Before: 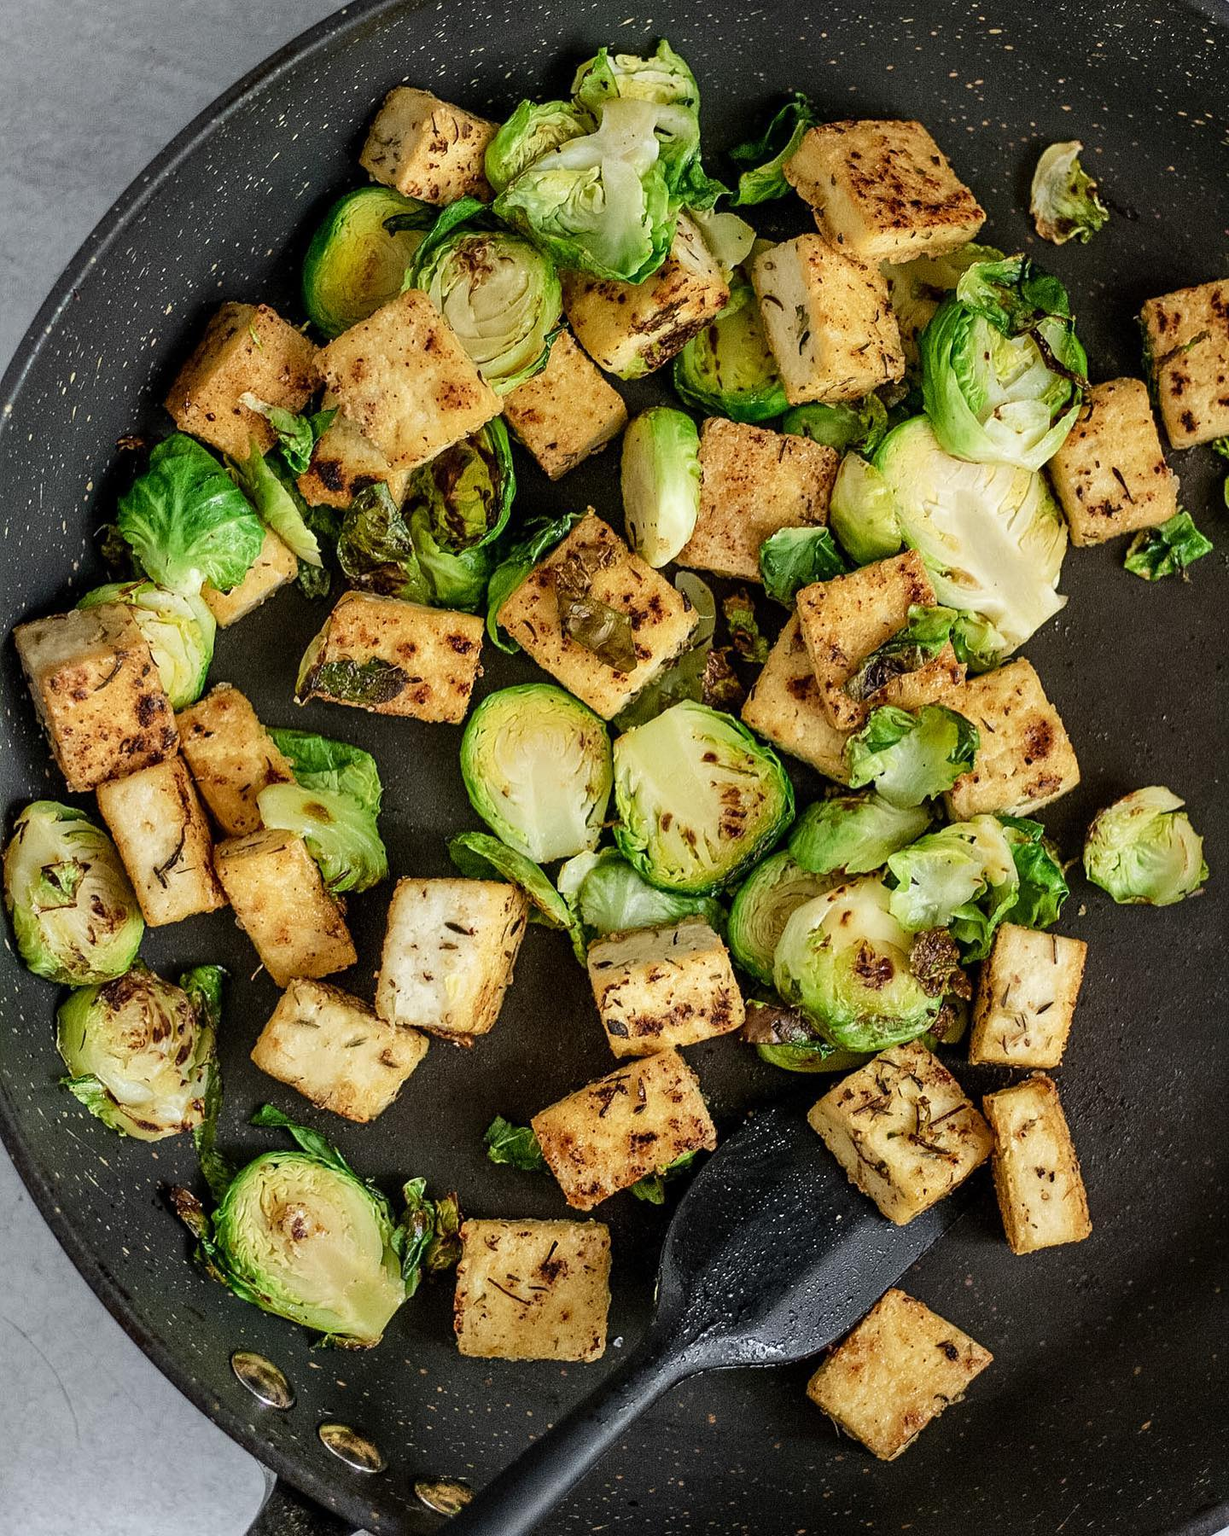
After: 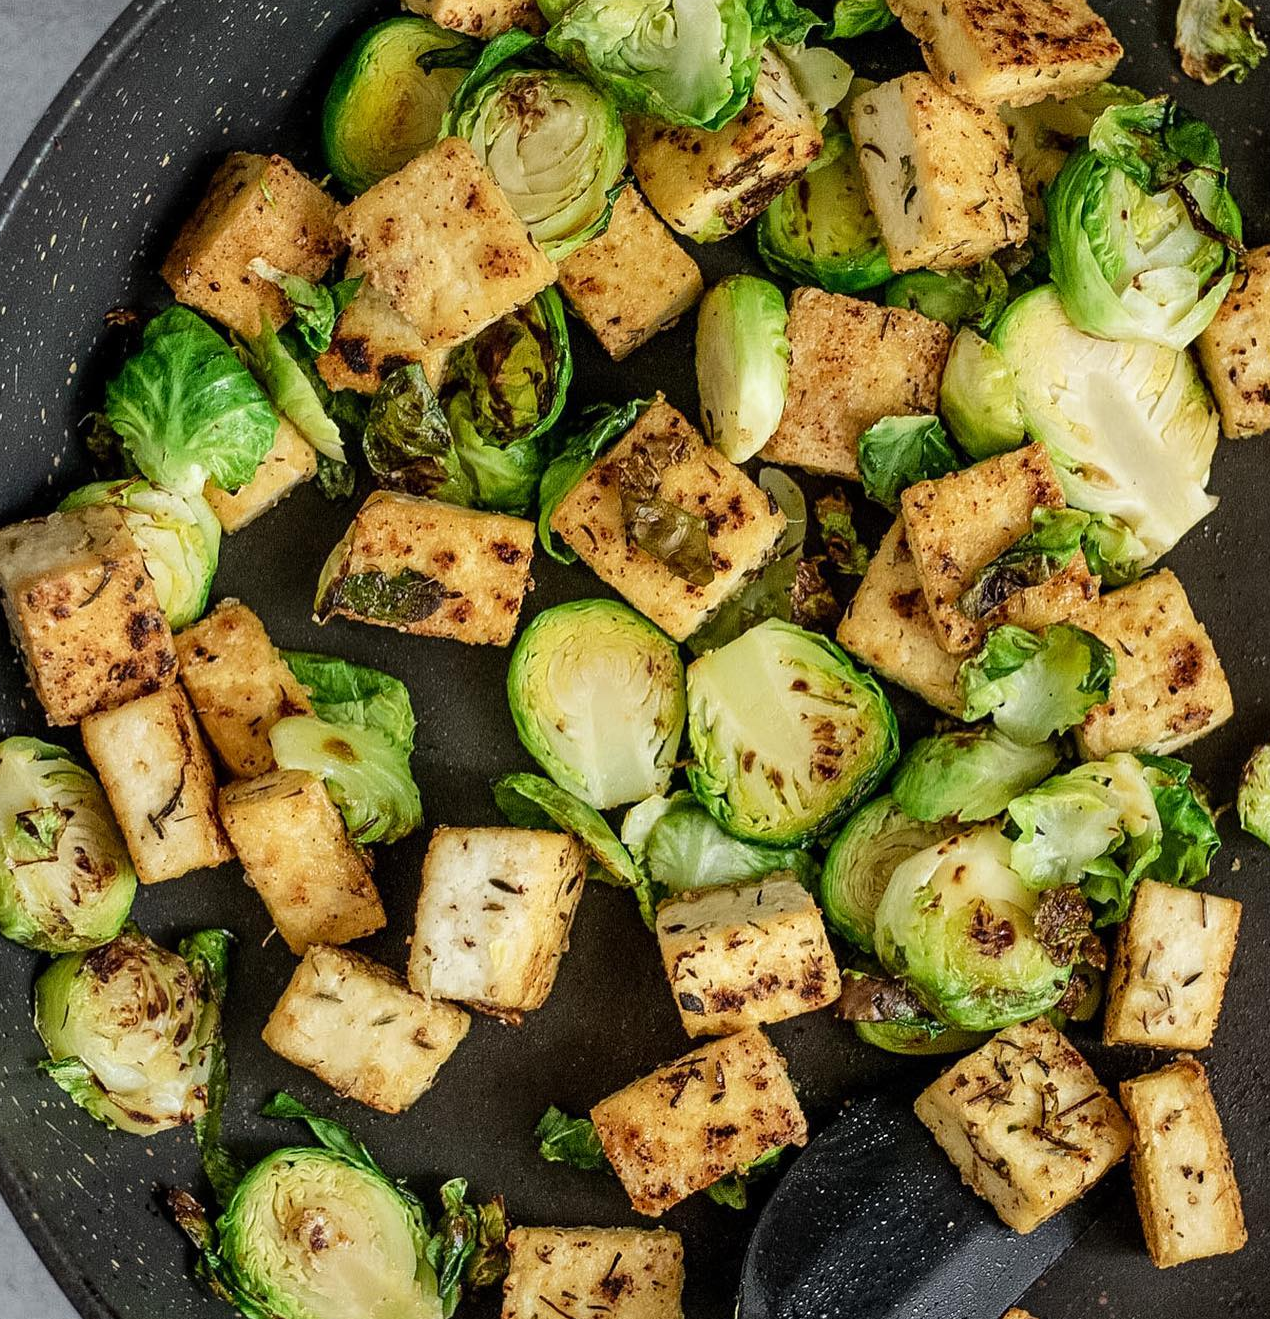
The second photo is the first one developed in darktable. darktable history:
crop and rotate: left 2.277%, top 11.242%, right 9.5%, bottom 15.473%
